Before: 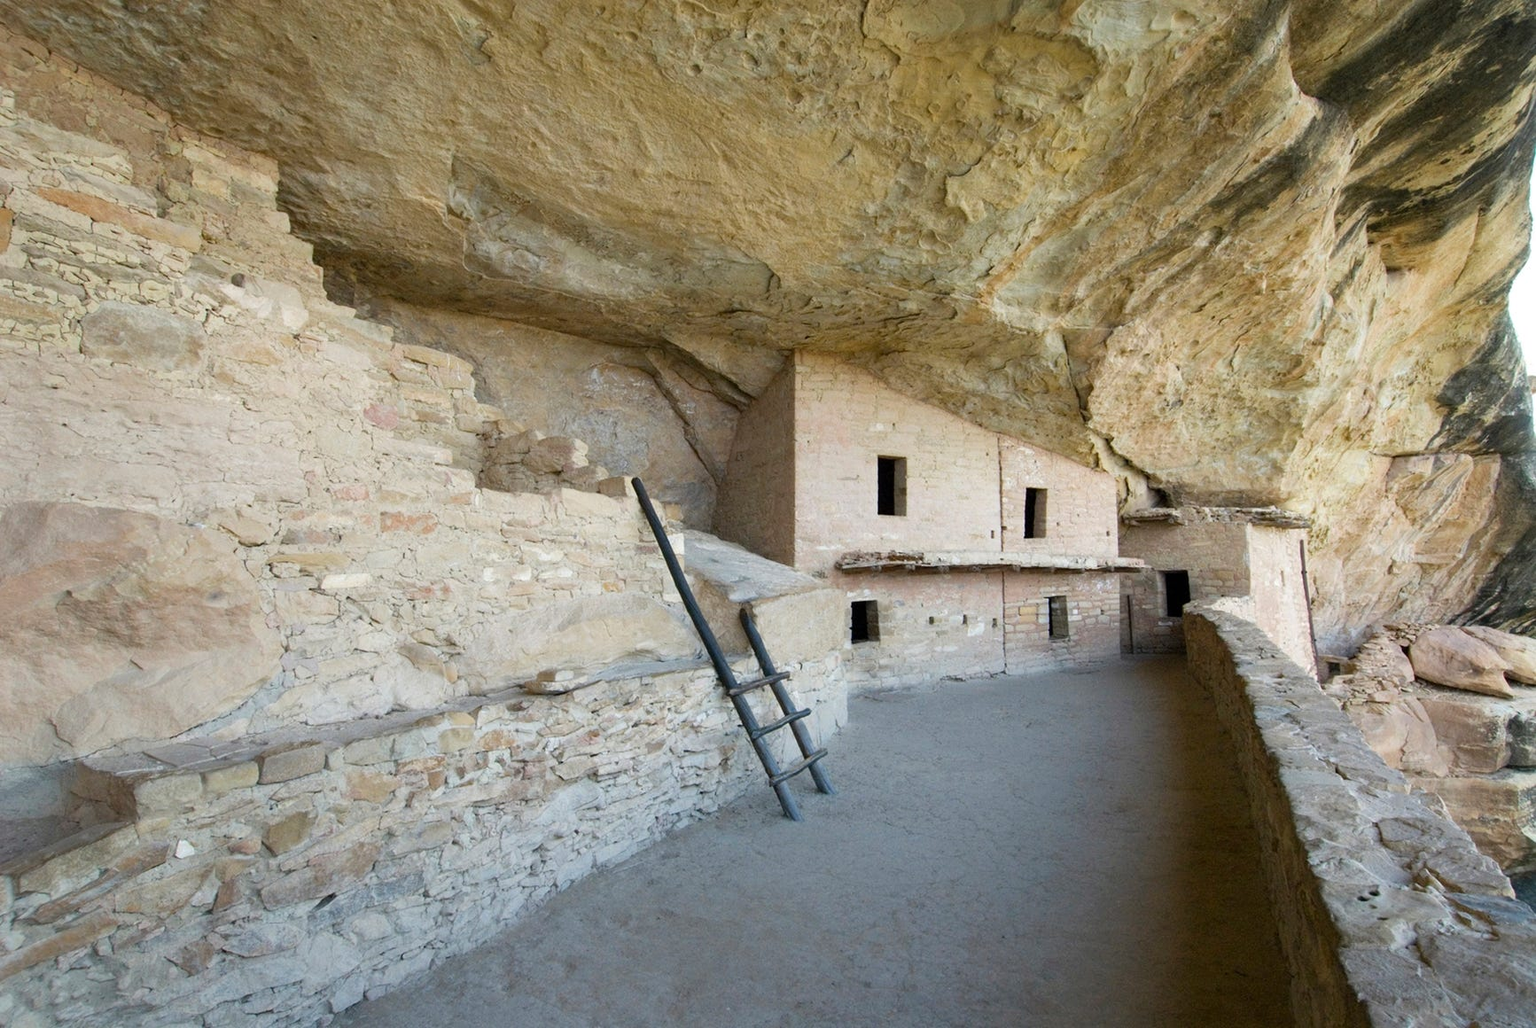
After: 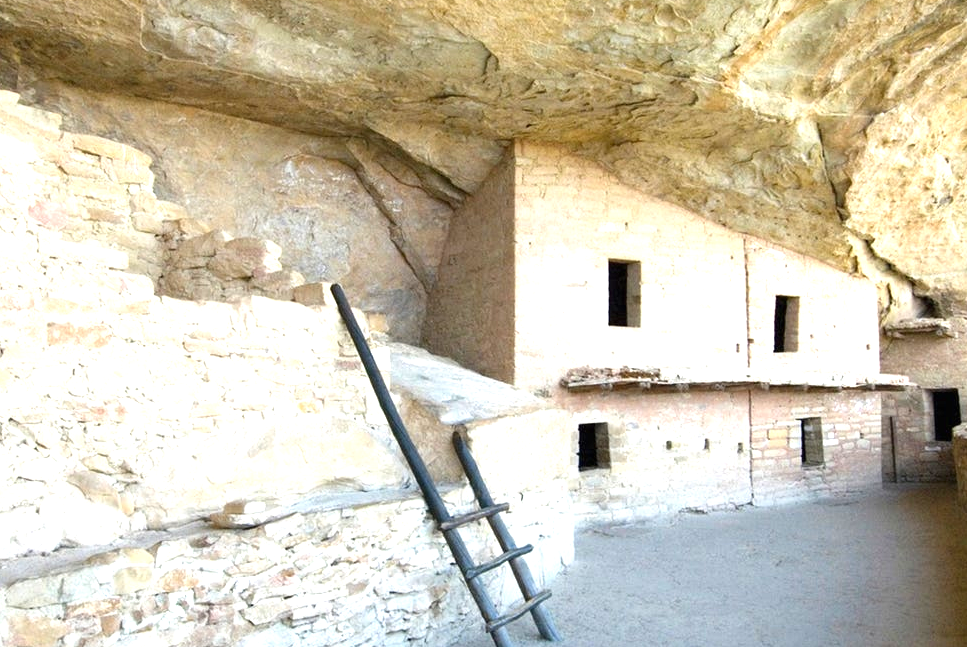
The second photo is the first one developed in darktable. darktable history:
crop and rotate: left 22.13%, top 22.054%, right 22.026%, bottom 22.102%
exposure: black level correction 0, exposure 1.1 EV, compensate highlight preservation false
